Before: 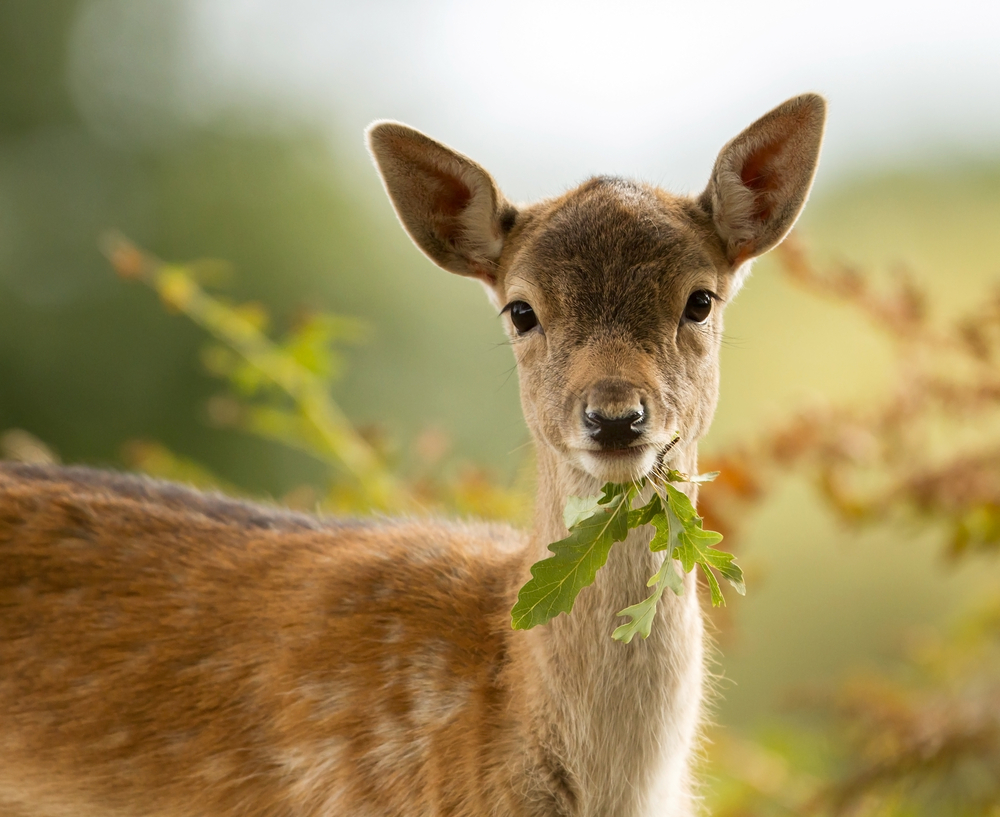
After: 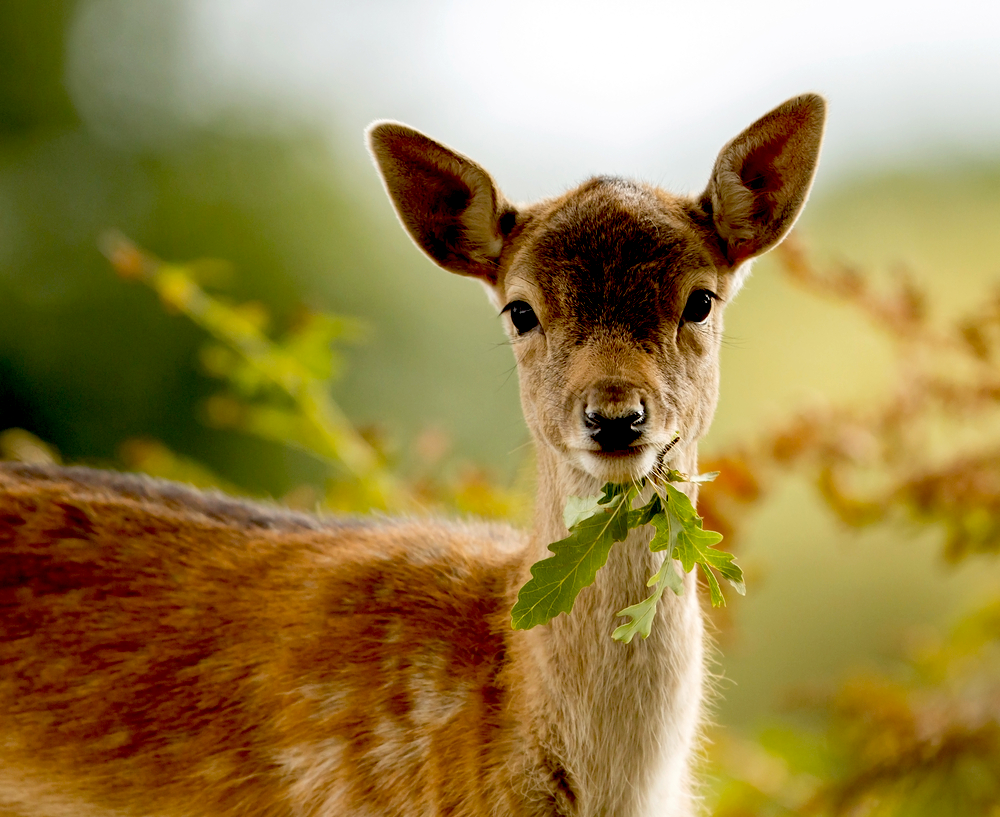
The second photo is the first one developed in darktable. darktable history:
exposure: black level correction 0.048, exposure 0.012 EV, compensate highlight preservation false
